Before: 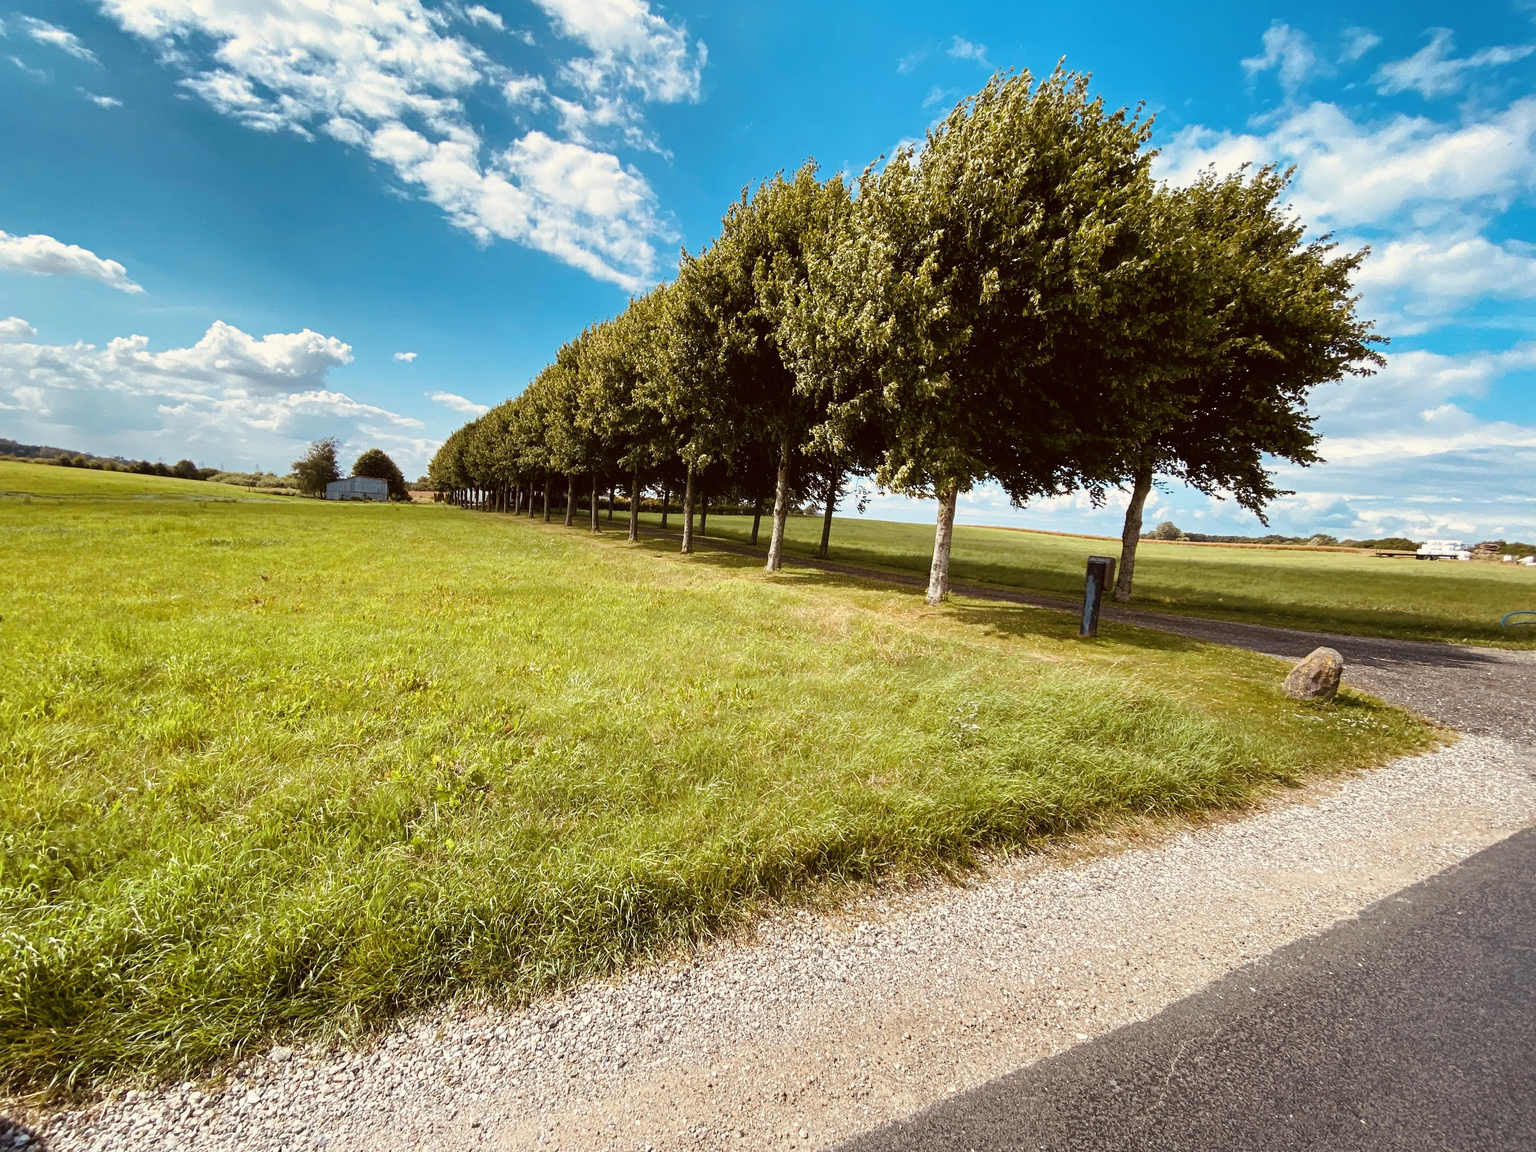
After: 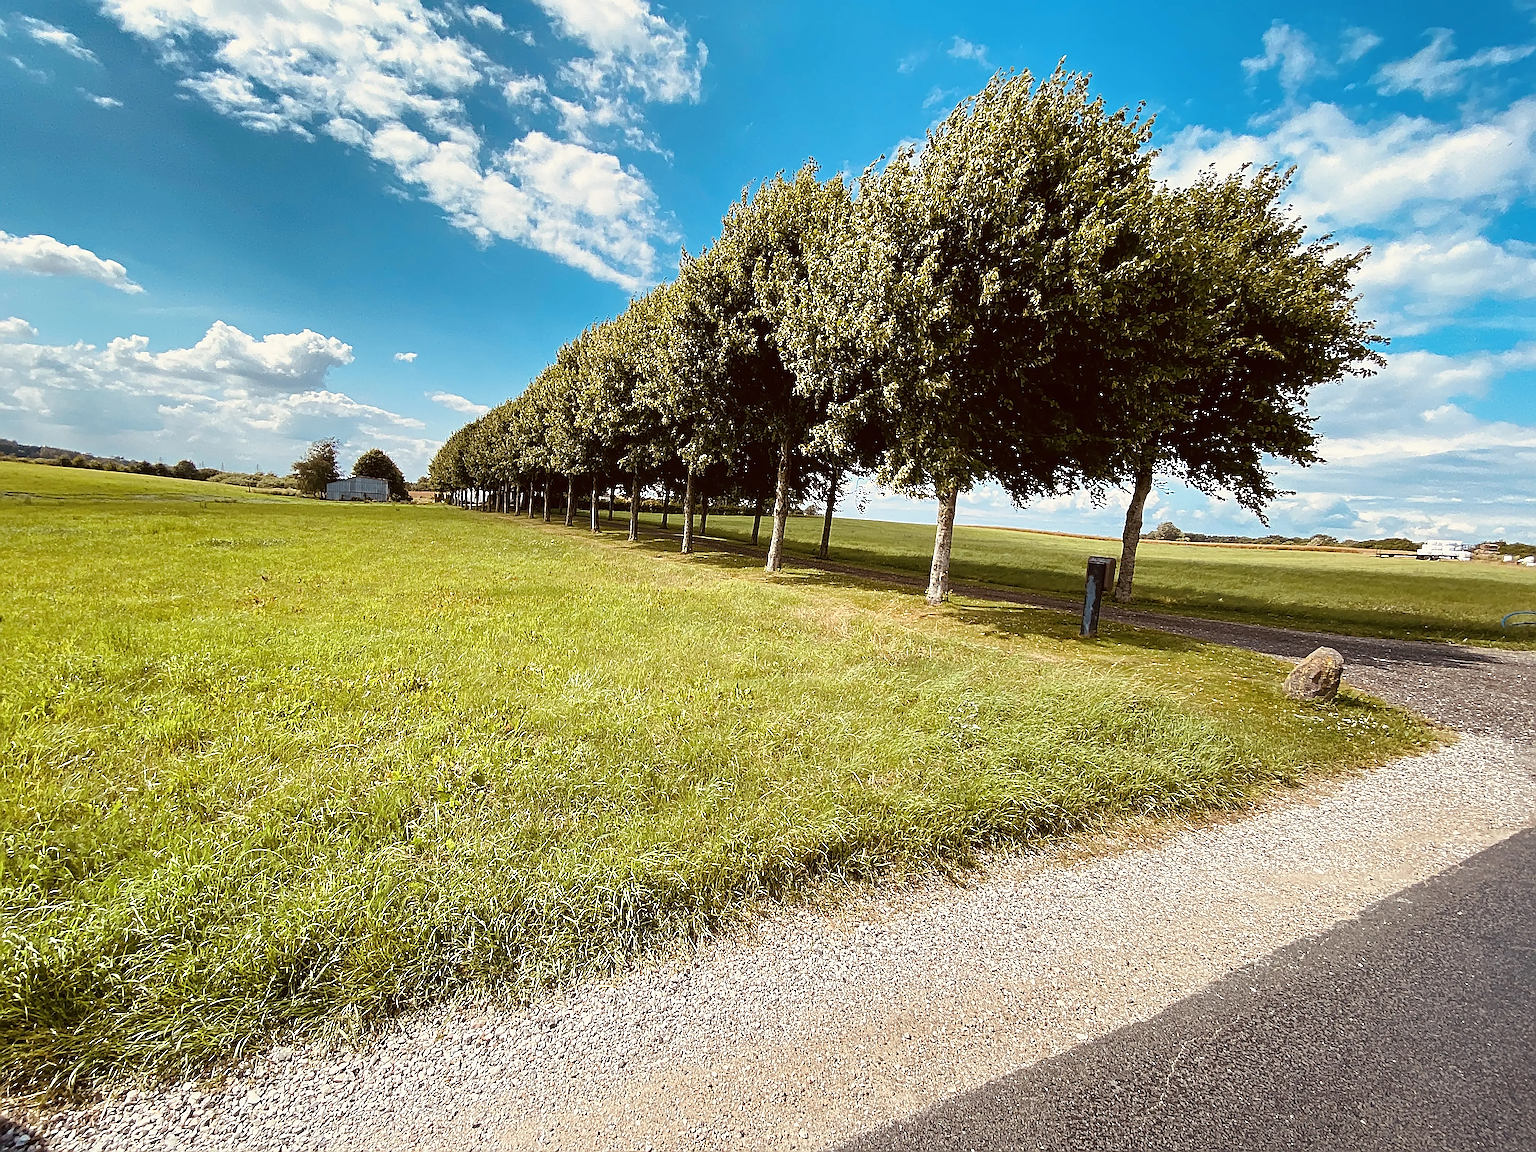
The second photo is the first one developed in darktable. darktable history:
sharpen: amount 2
